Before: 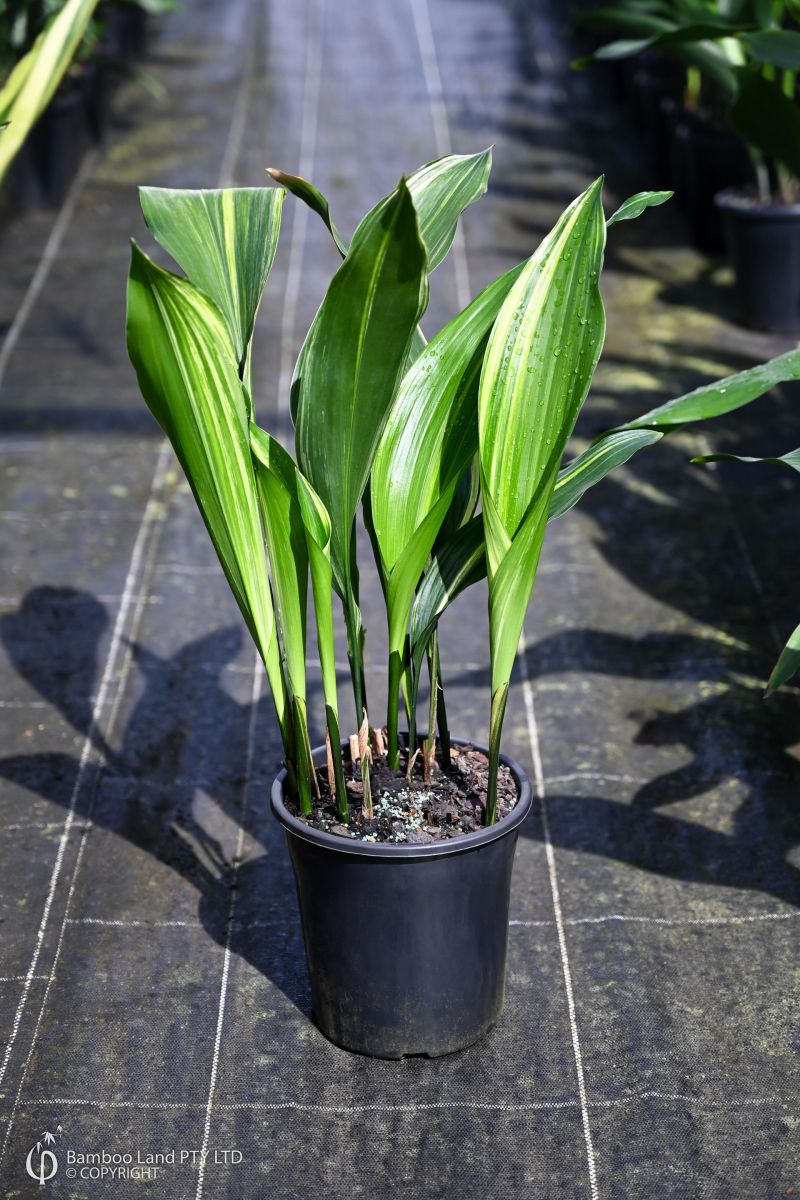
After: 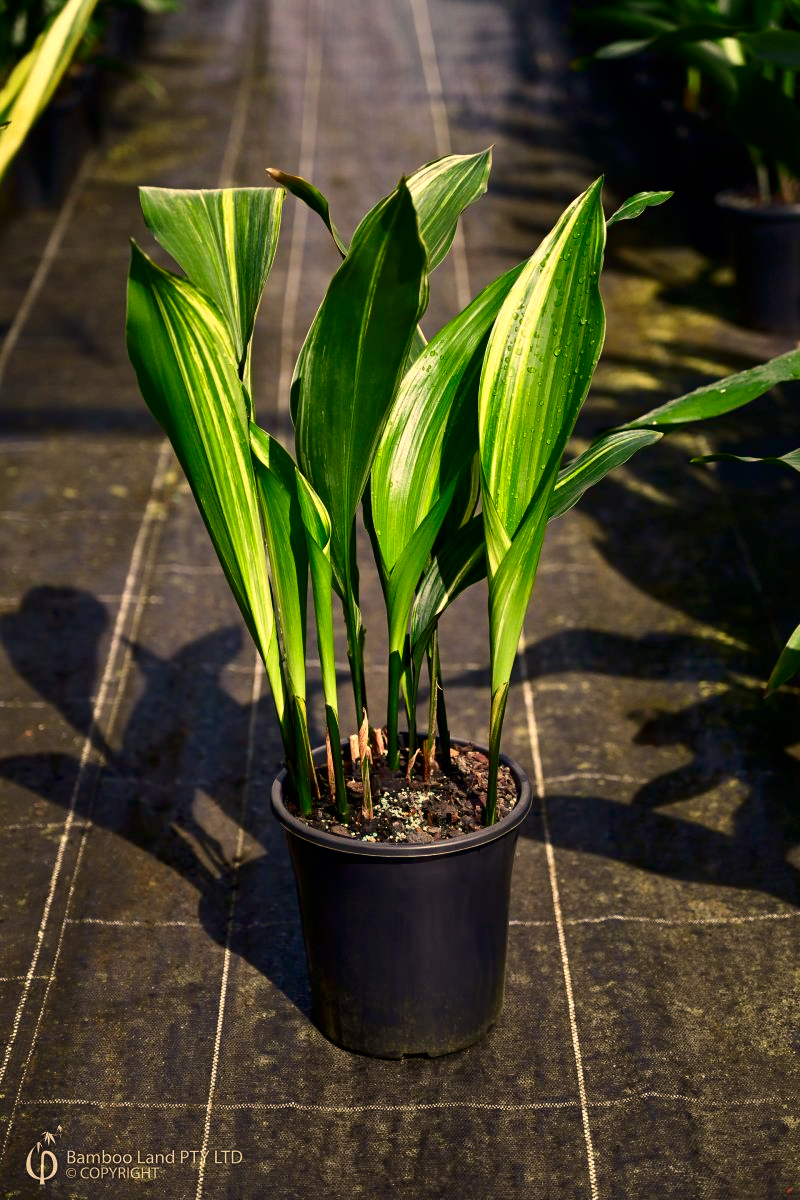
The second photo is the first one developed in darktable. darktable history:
white balance: red 1.138, green 0.996, blue 0.812
contrast brightness saturation: brightness -0.25, saturation 0.2
